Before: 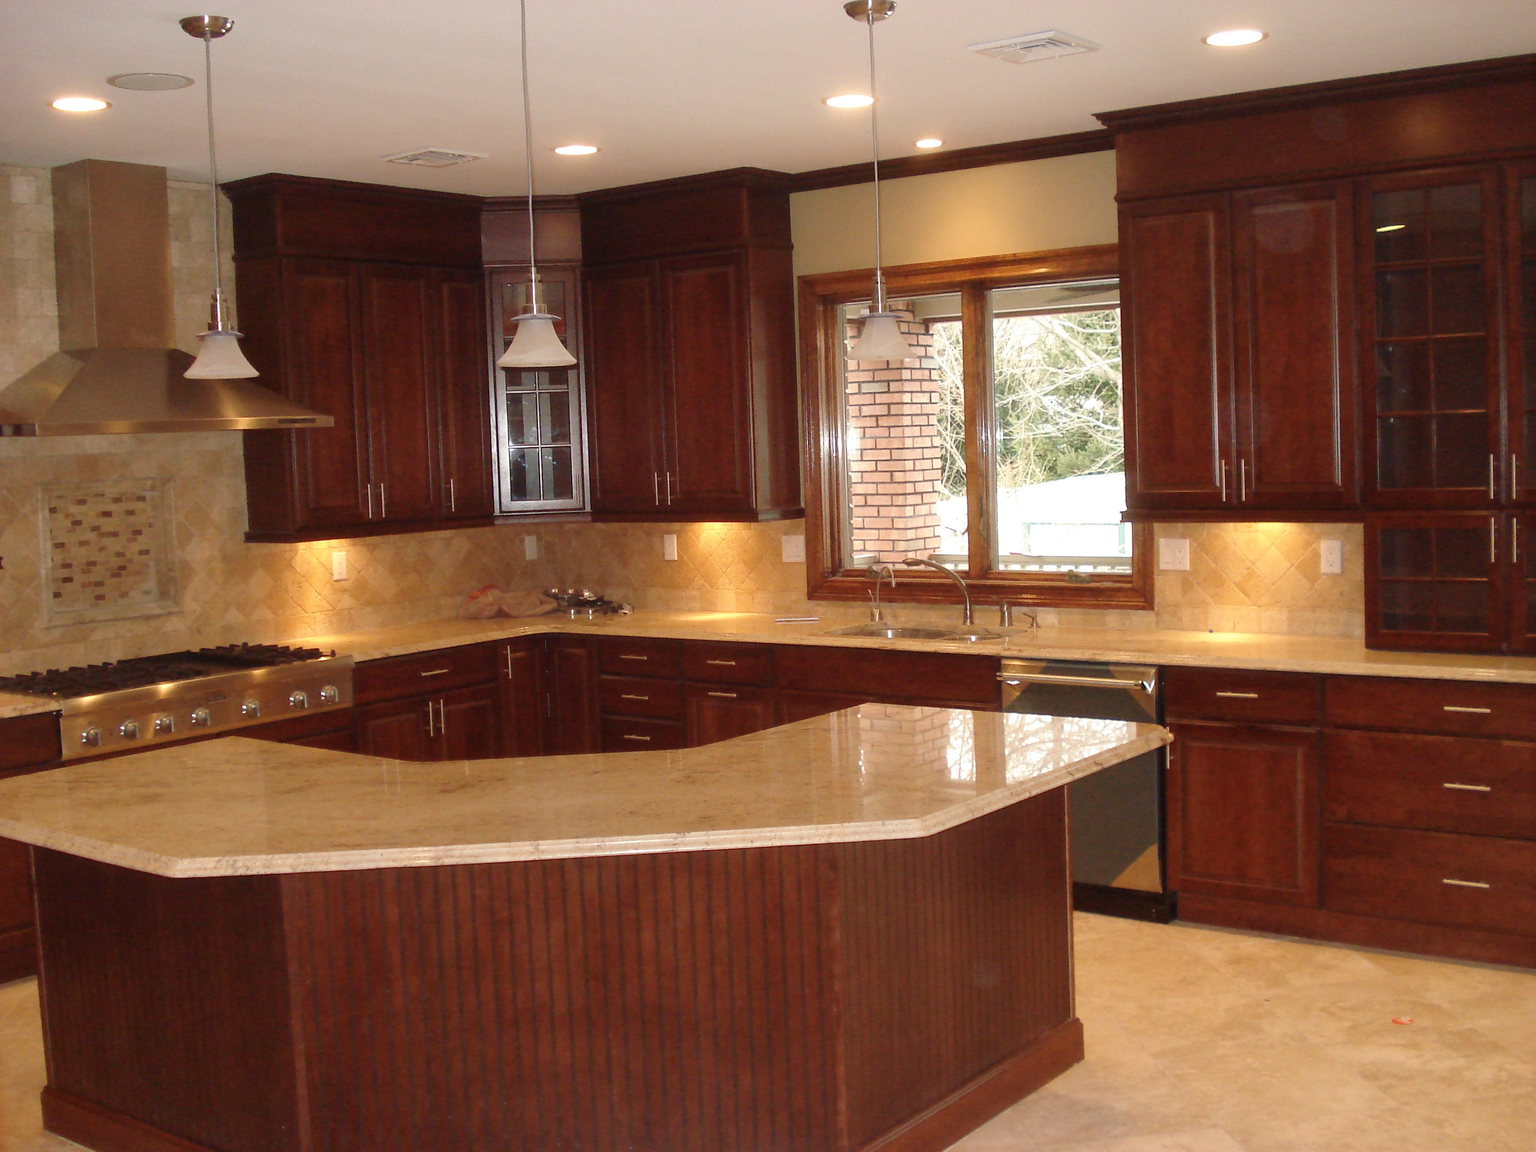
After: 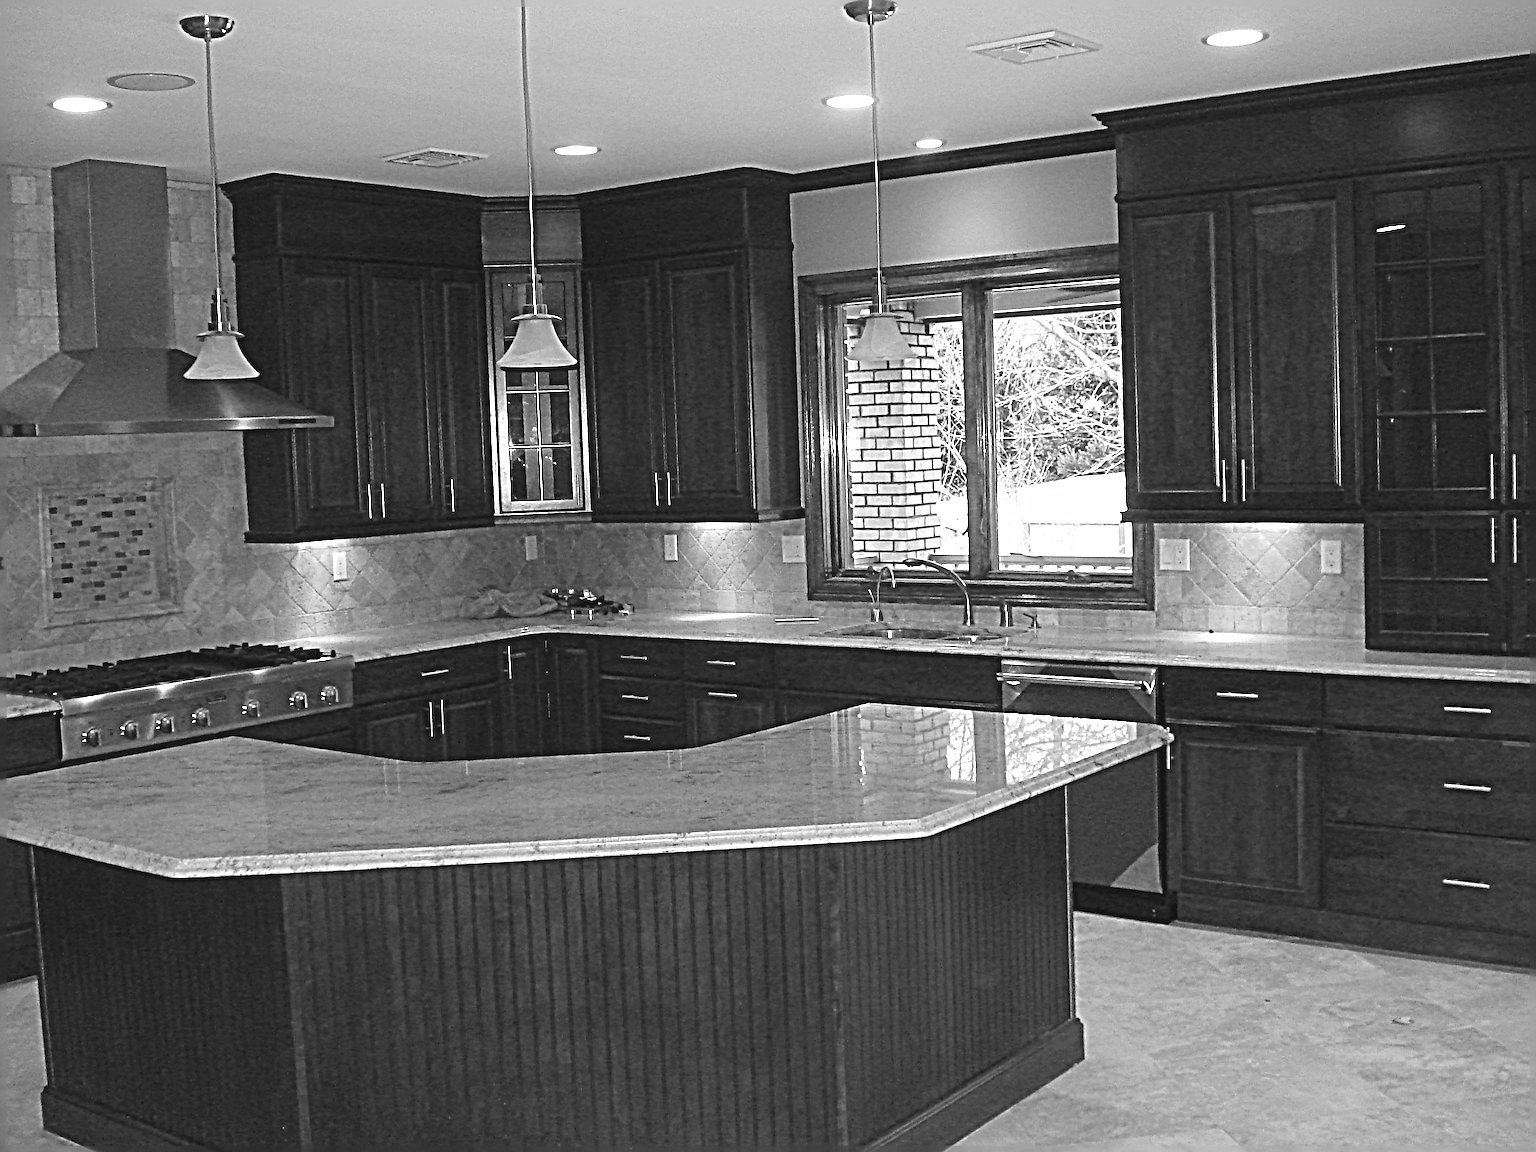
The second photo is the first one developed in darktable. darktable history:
sharpen: radius 6.3, amount 1.8, threshold 0
monochrome: a 32, b 64, size 2.3, highlights 1
color balance rgb: shadows lift › chroma 2%, shadows lift › hue 247.2°, power › chroma 0.3%, power › hue 25.2°, highlights gain › chroma 3%, highlights gain › hue 60°, global offset › luminance 0.75%, perceptual saturation grading › global saturation 20%, perceptual saturation grading › highlights -20%, perceptual saturation grading › shadows 30%, global vibrance 20%
